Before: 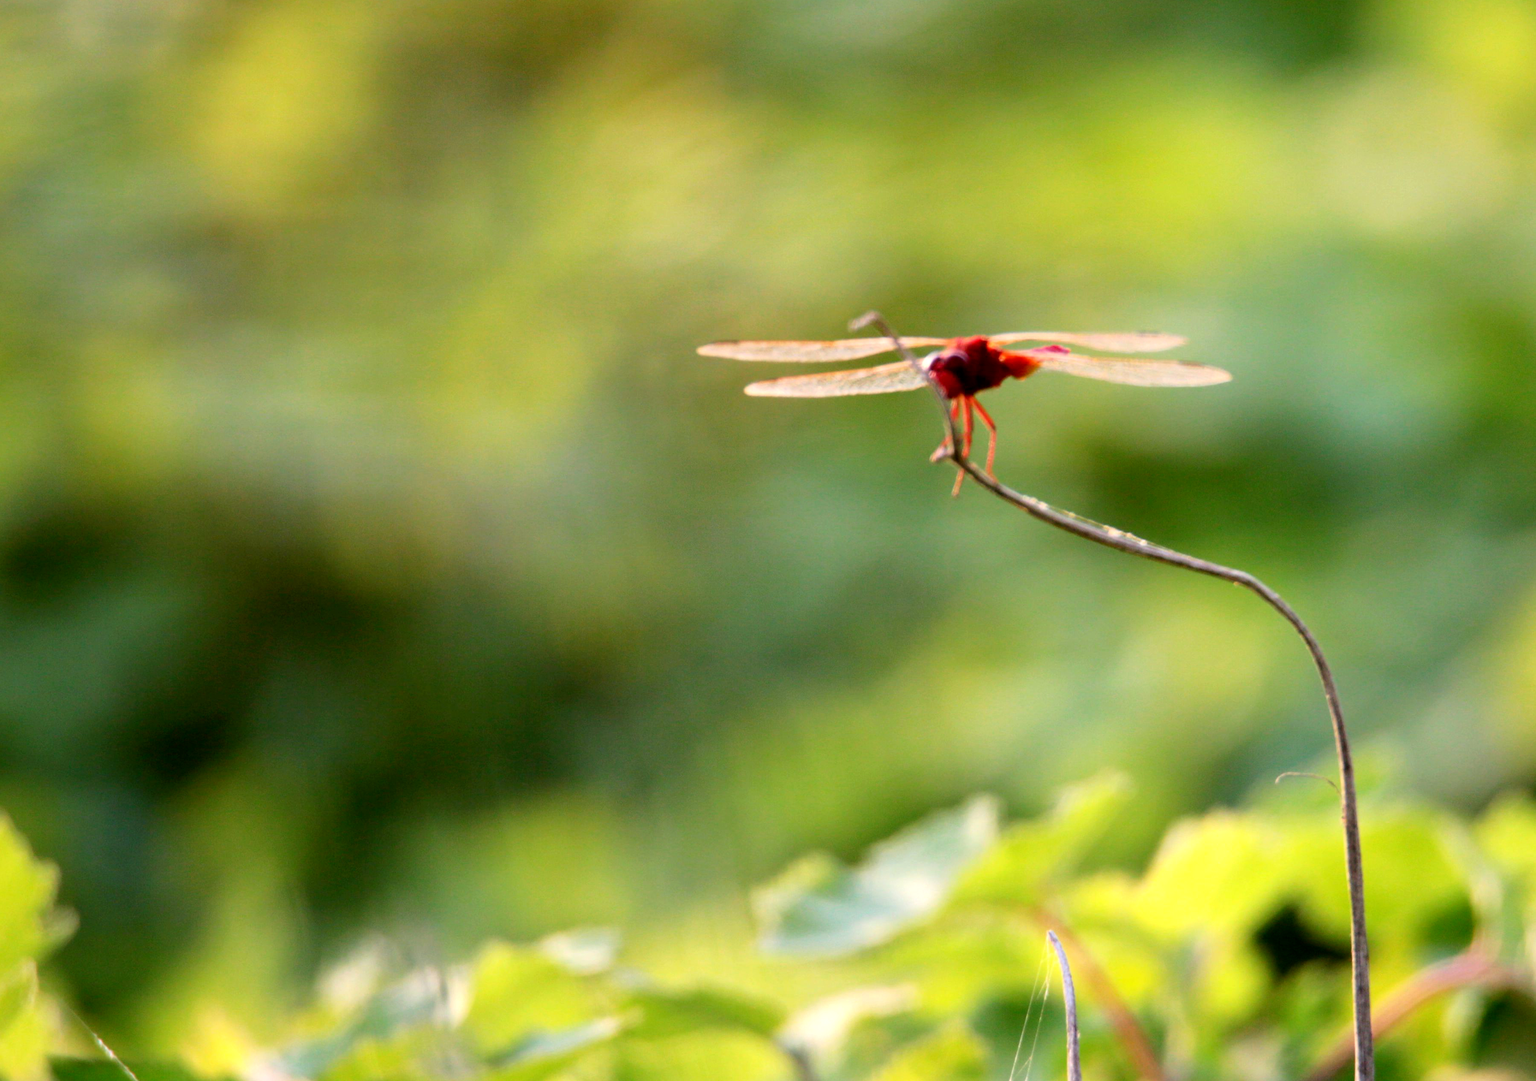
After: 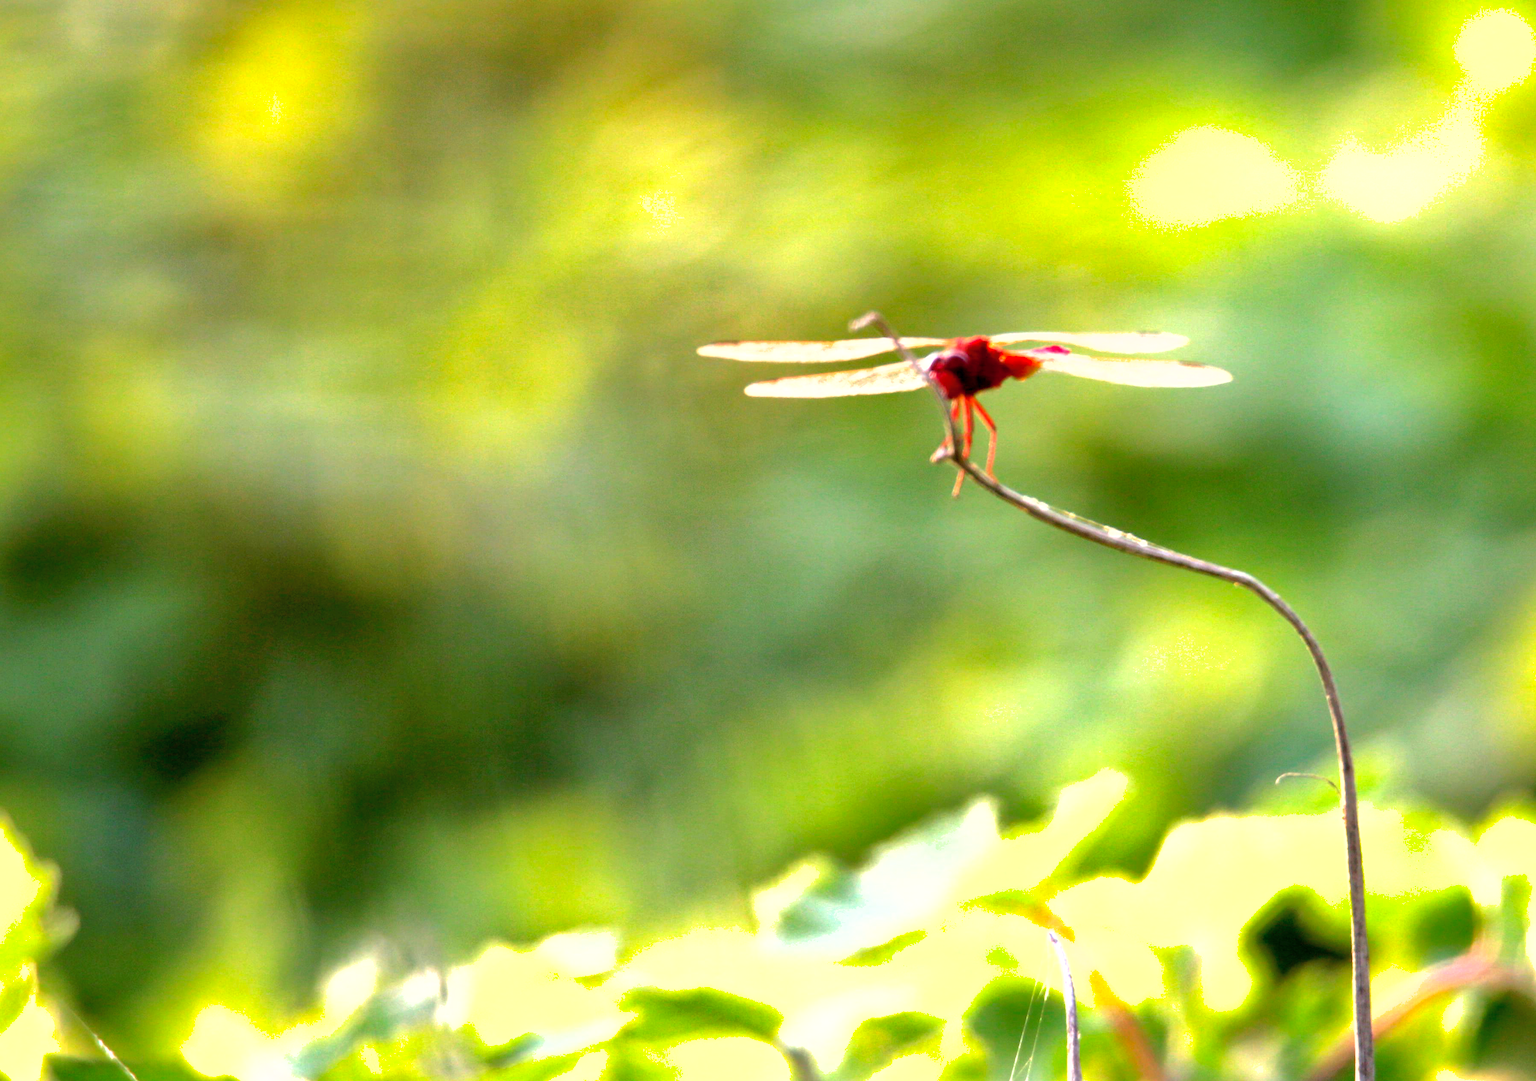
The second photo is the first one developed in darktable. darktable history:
exposure: exposure 0.783 EV, compensate highlight preservation false
shadows and highlights: on, module defaults
